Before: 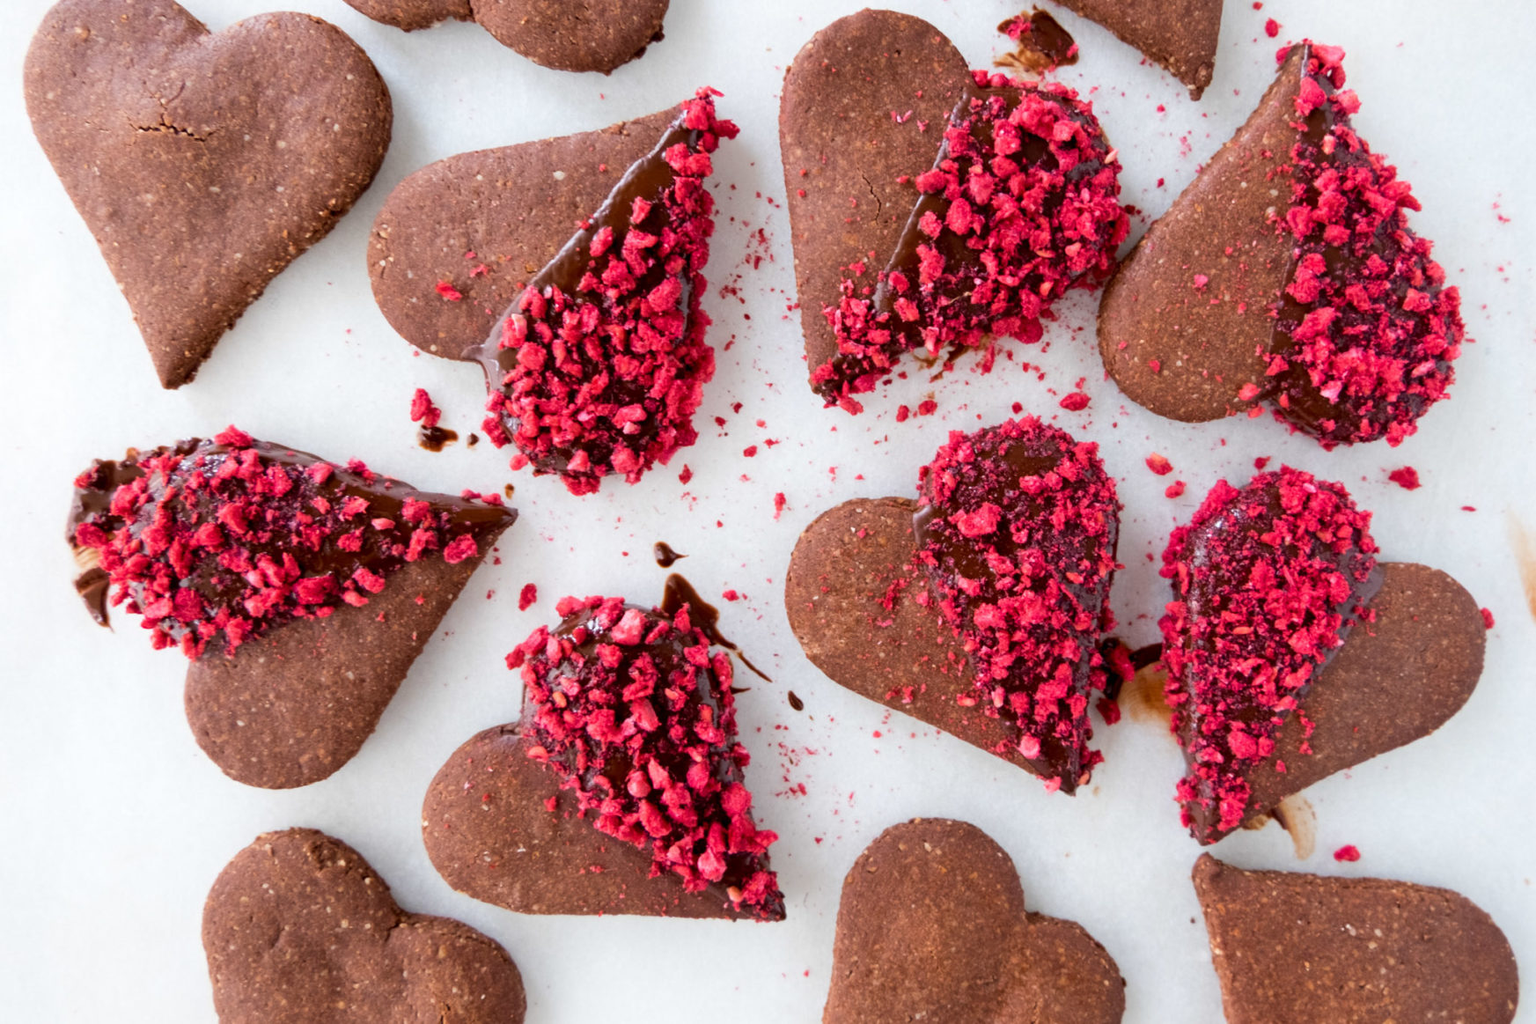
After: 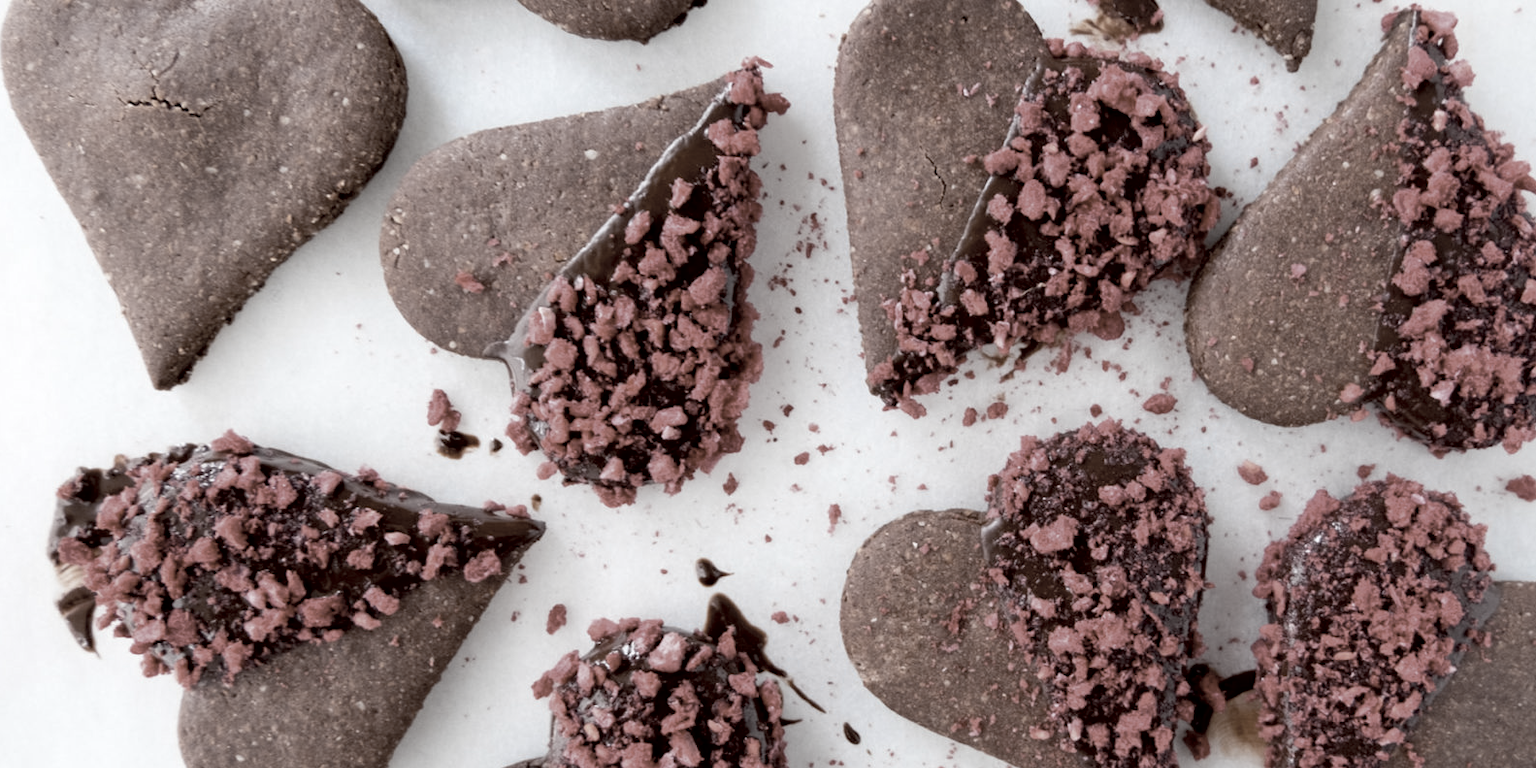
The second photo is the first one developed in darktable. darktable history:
crop: left 1.54%, top 3.461%, right 7.701%, bottom 28.432%
exposure: black level correction 0.01, exposure 0.006 EV, compensate highlight preservation false
color zones: curves: ch1 [(0.238, 0.163) (0.476, 0.2) (0.733, 0.322) (0.848, 0.134)]
contrast brightness saturation: saturation -0.048
